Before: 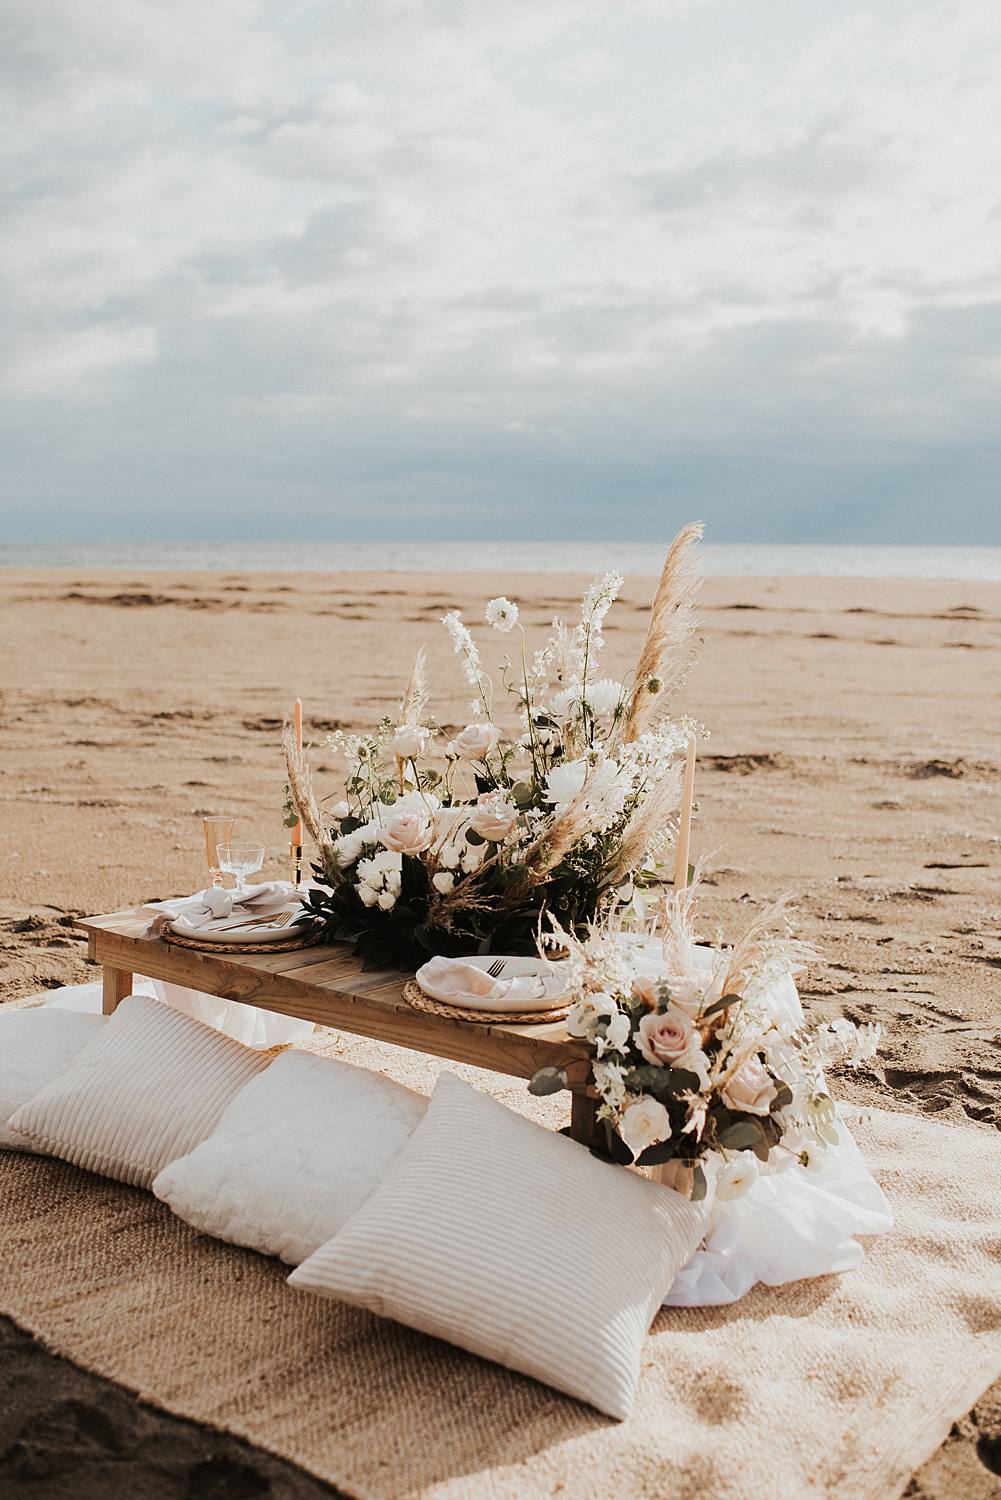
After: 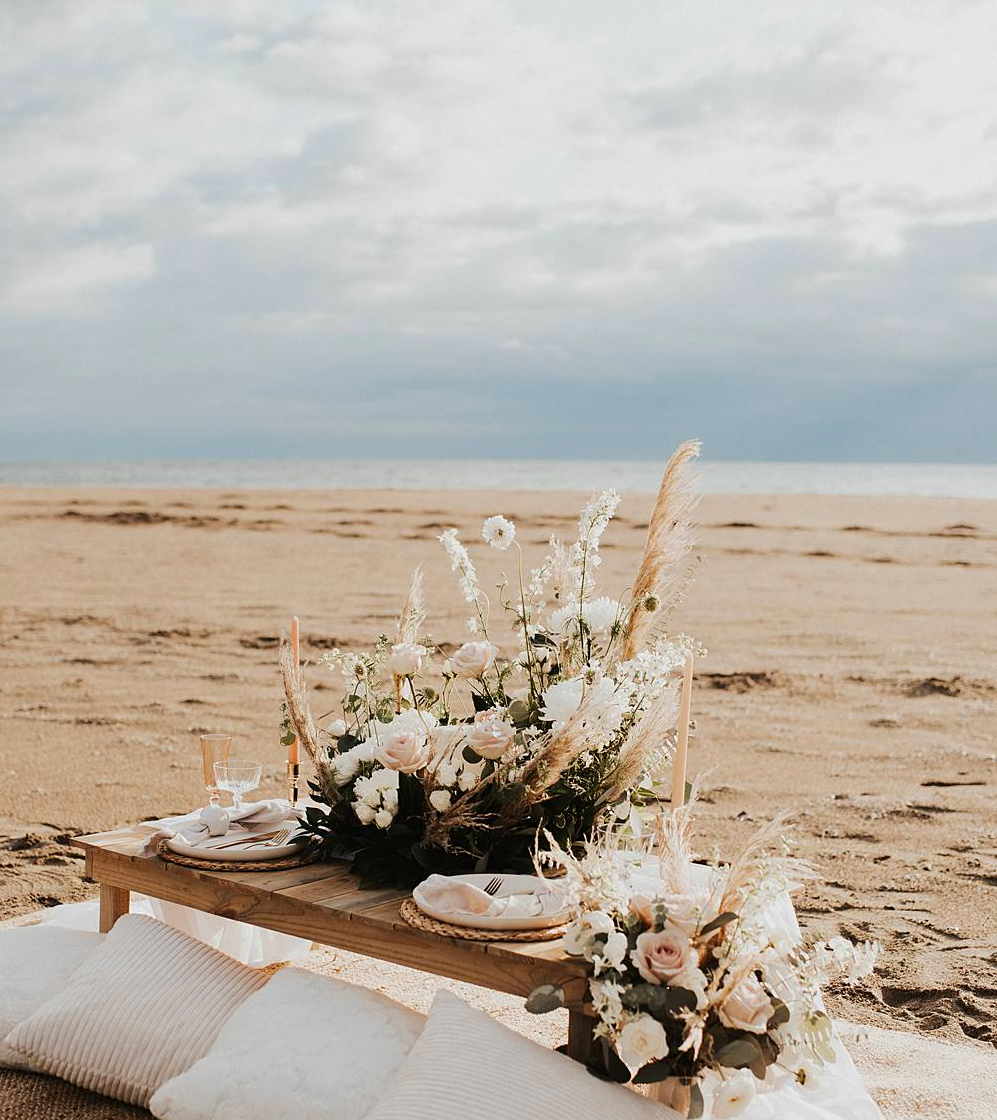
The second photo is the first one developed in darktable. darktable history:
crop: left 0.387%, top 5.469%, bottom 19.809%
color balance rgb: global vibrance 20%
